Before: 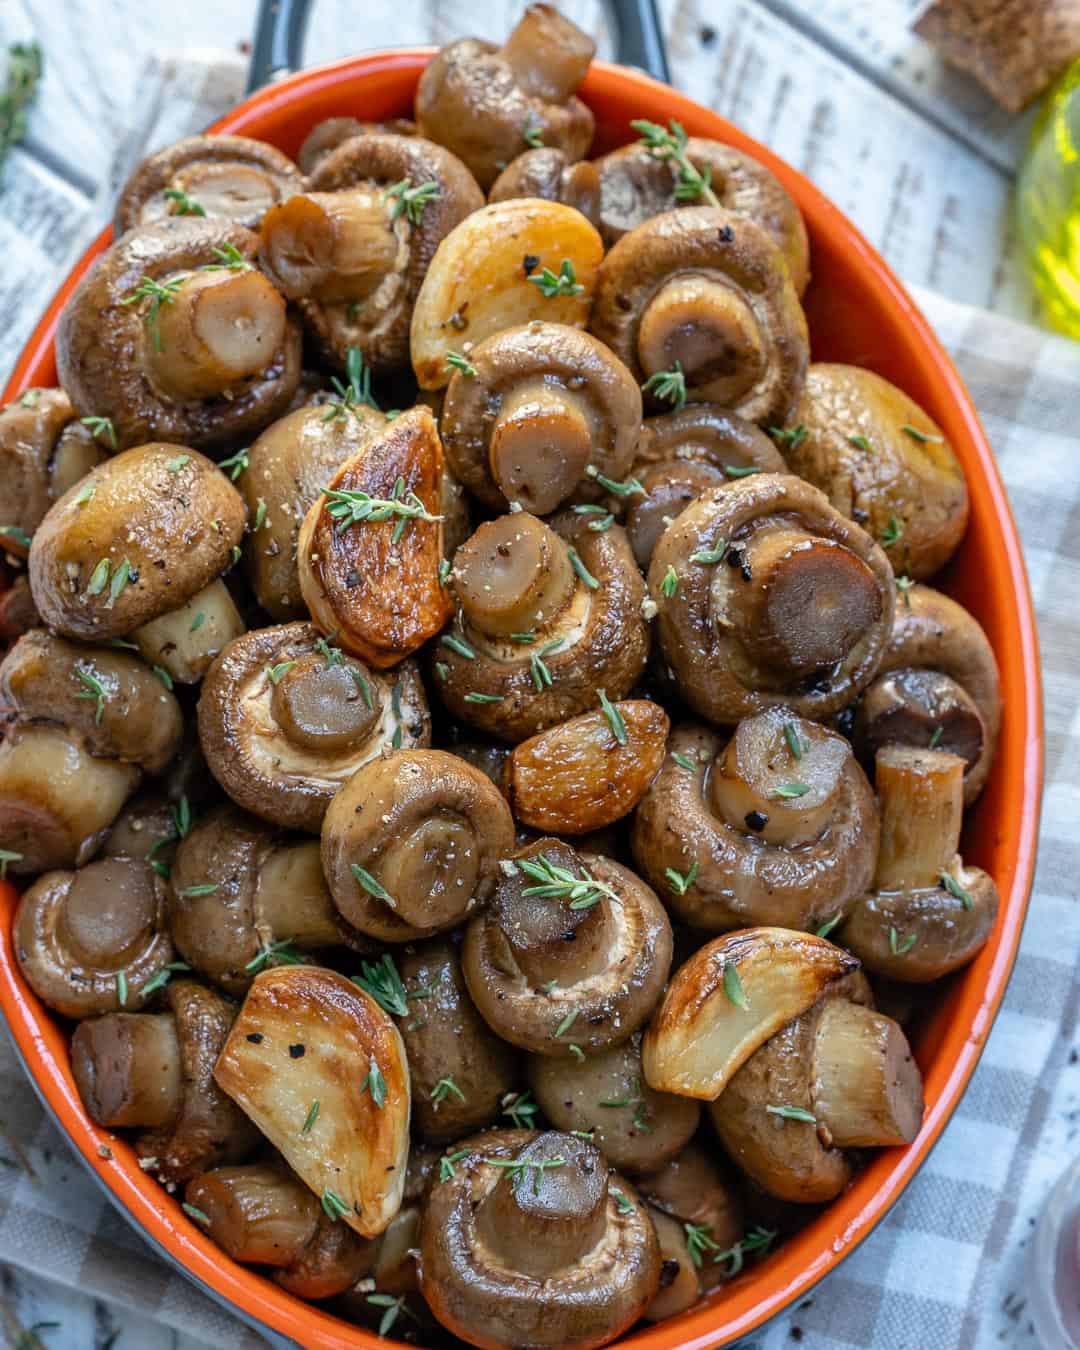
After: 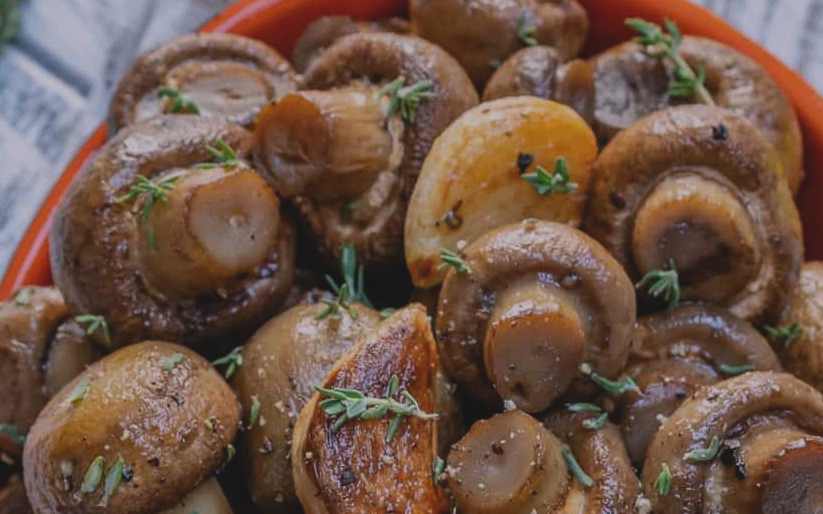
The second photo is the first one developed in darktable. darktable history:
crop: left 0.579%, top 7.627%, right 23.167%, bottom 54.275%
white balance: red 1.05, blue 1.072
exposure: black level correction -0.016, exposure -1.018 EV, compensate highlight preservation false
sigmoid: contrast 1.22, skew 0.65
